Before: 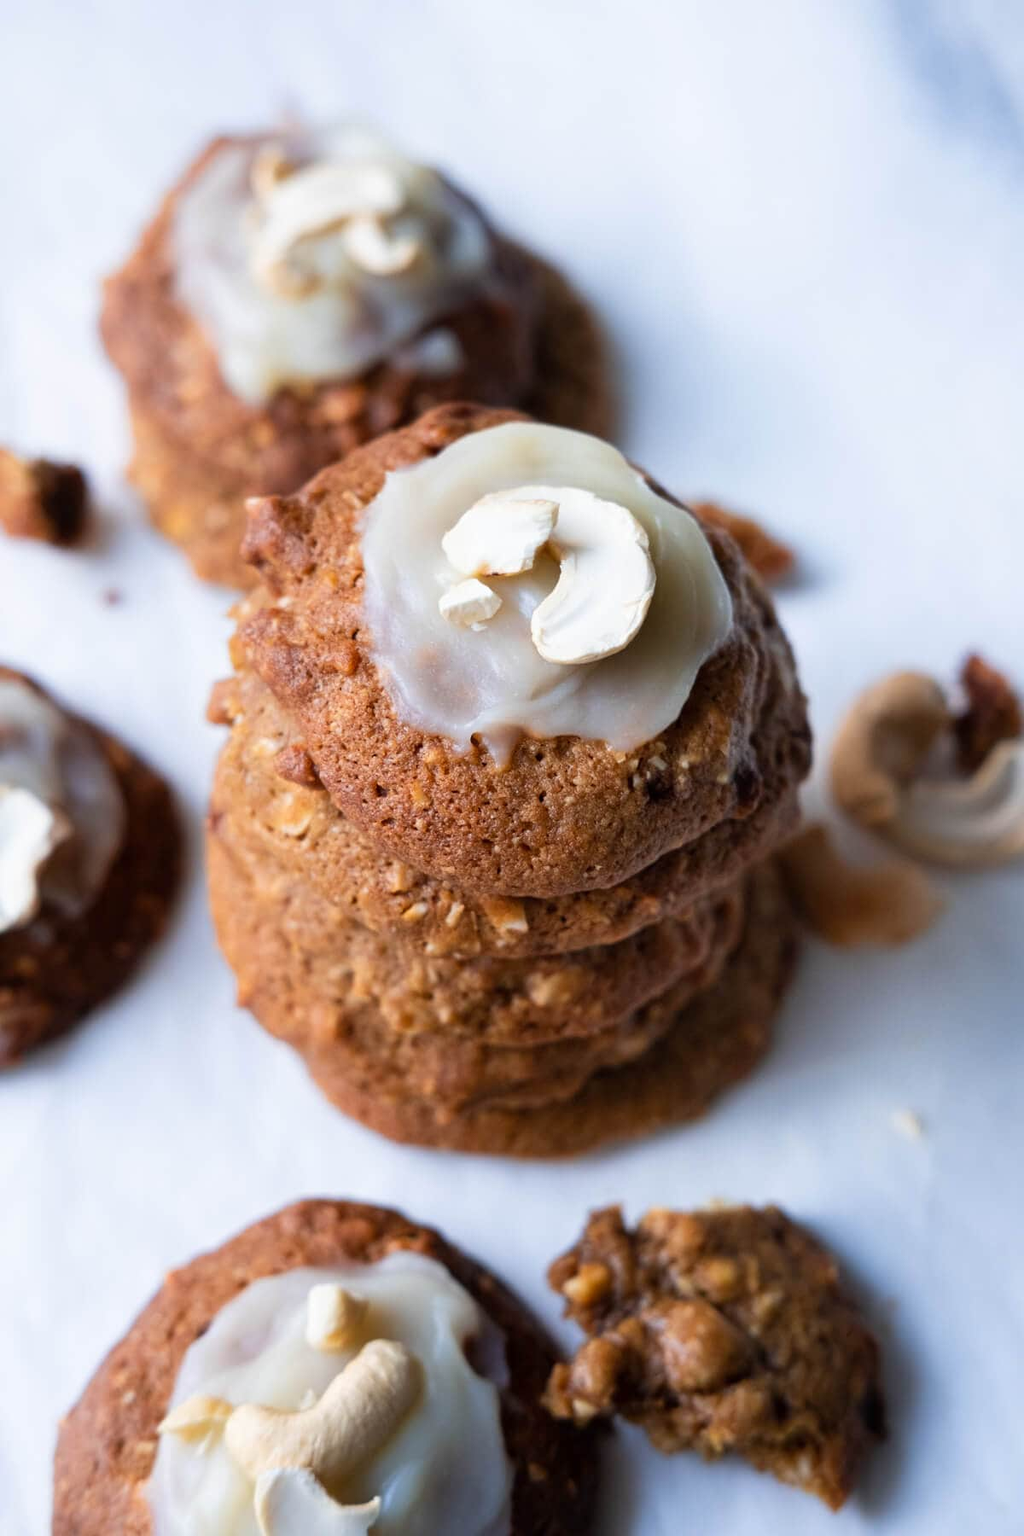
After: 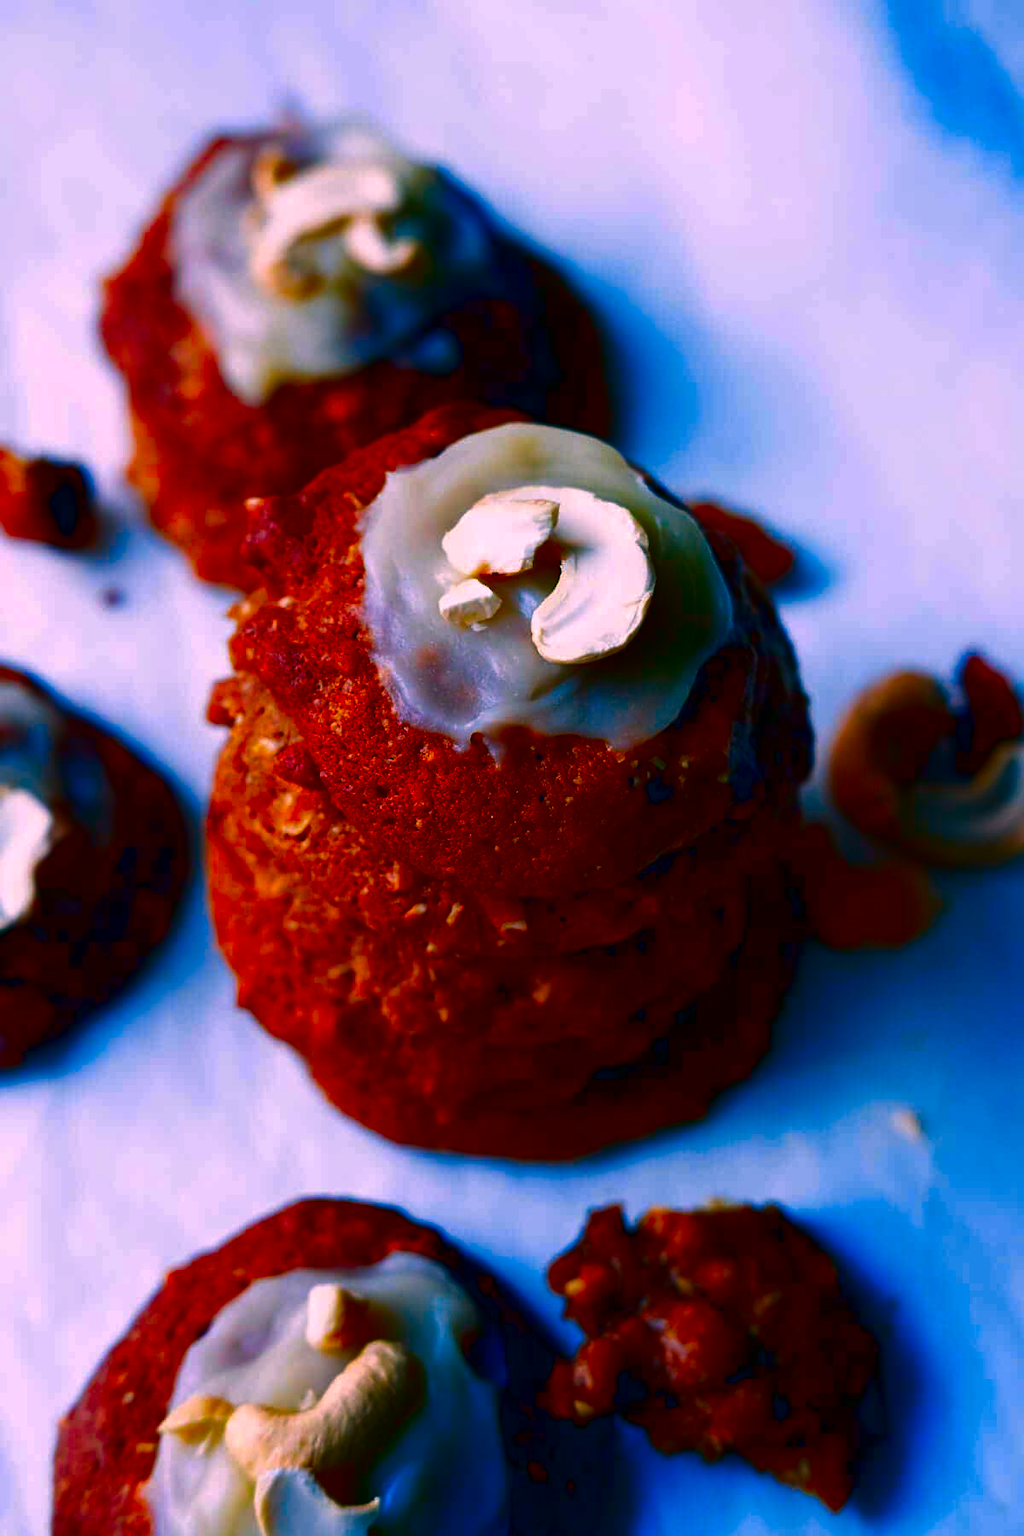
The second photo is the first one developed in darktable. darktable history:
color correction: highlights a* 16.72, highlights b* 0.31, shadows a* -14.83, shadows b* -14.32, saturation 1.53
contrast brightness saturation: brightness -0.989, saturation 0.98
